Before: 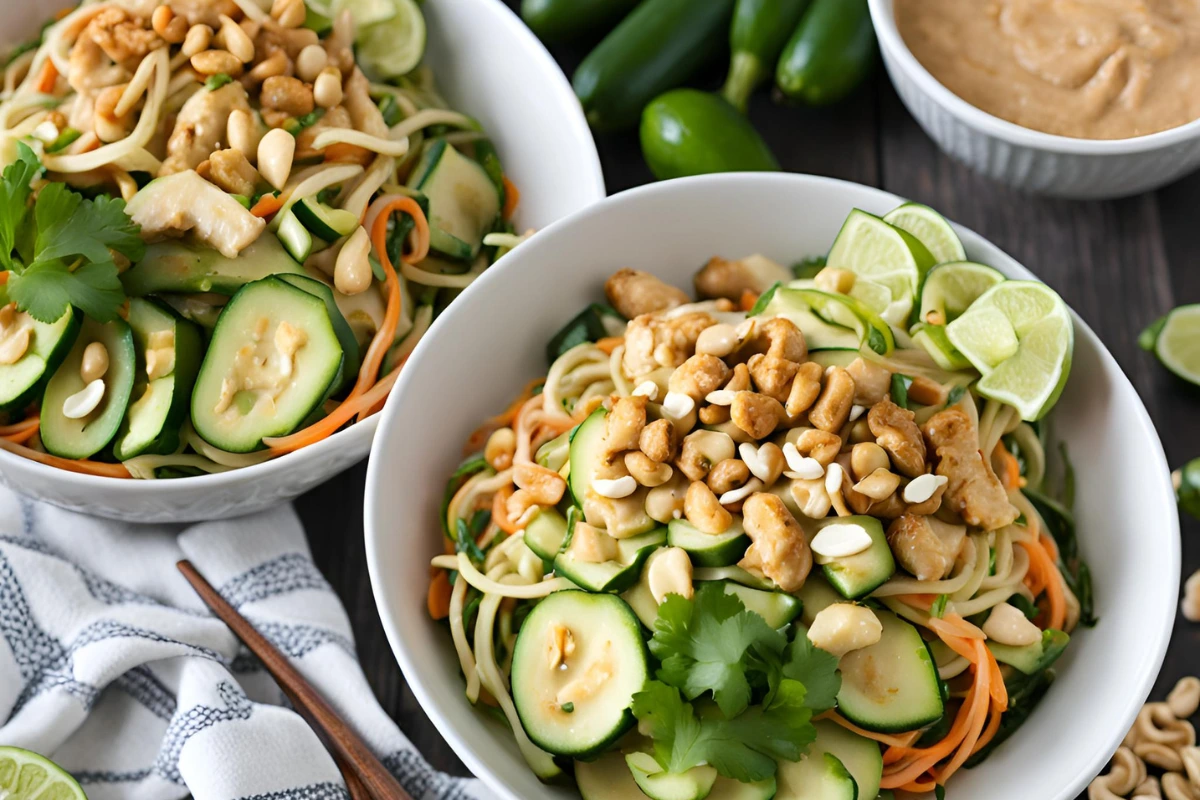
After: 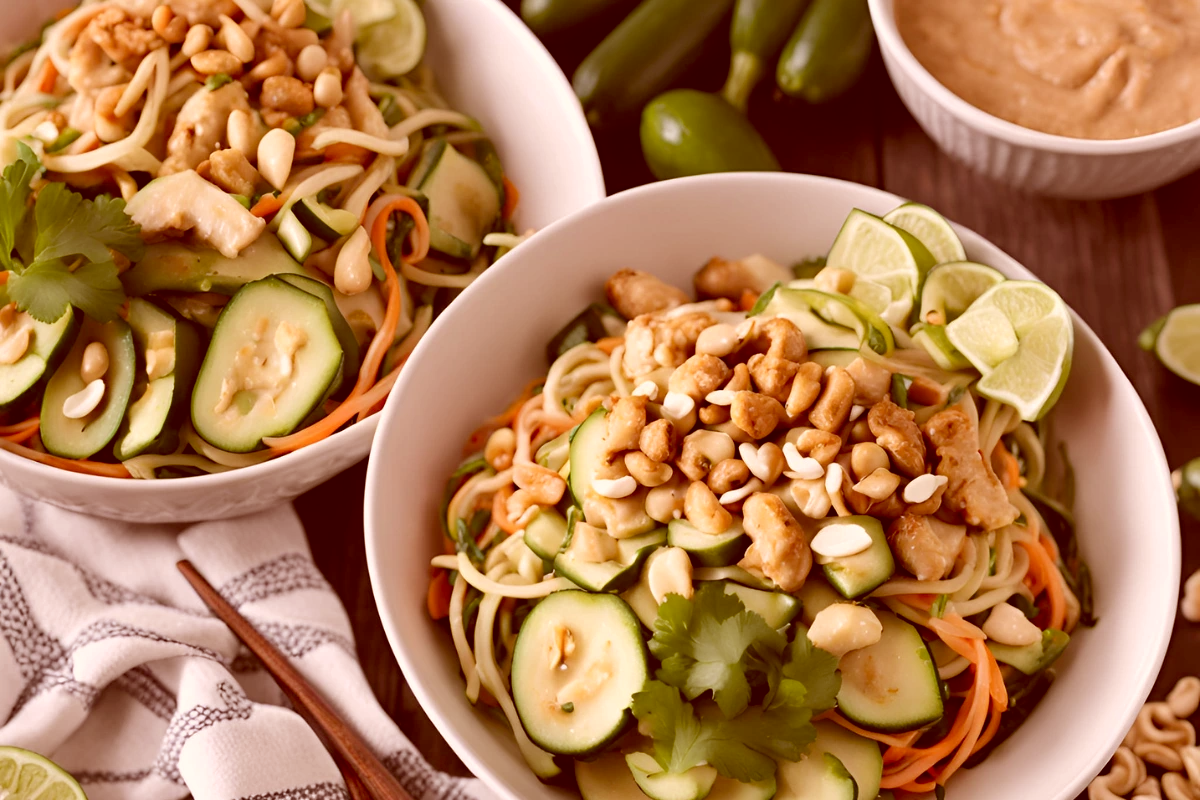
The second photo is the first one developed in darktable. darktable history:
shadows and highlights: shadows 25.63, highlights -23.46
color correction: highlights a* 9.36, highlights b* 8.85, shadows a* 39.46, shadows b* 39.39, saturation 0.782
